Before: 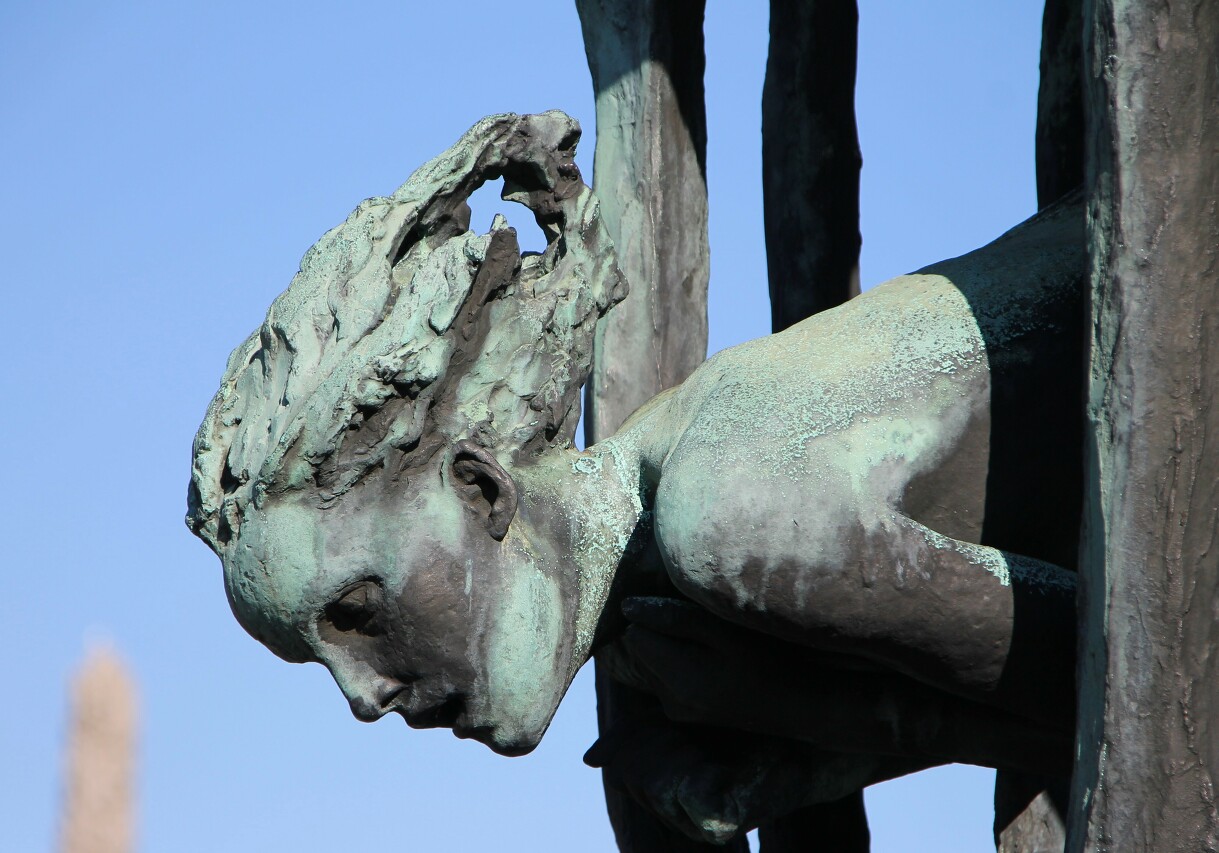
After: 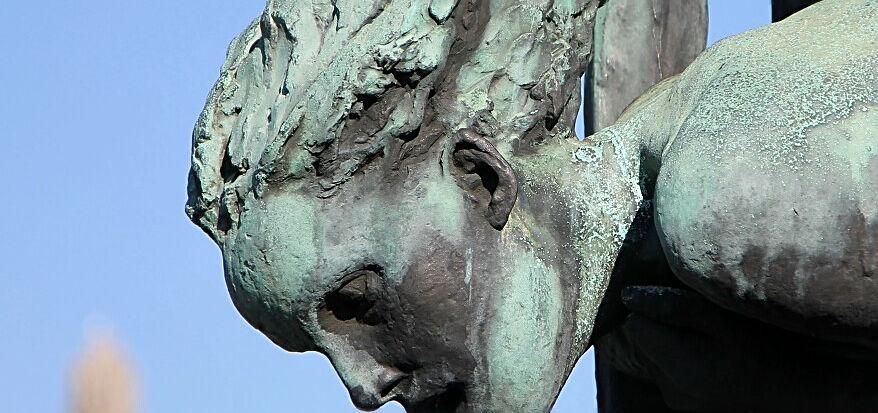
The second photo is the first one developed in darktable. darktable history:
local contrast: mode bilateral grid, contrast 20, coarseness 50, detail 120%, midtone range 0.2
crop: top 36.498%, right 27.964%, bottom 14.995%
sharpen: amount 0.6
